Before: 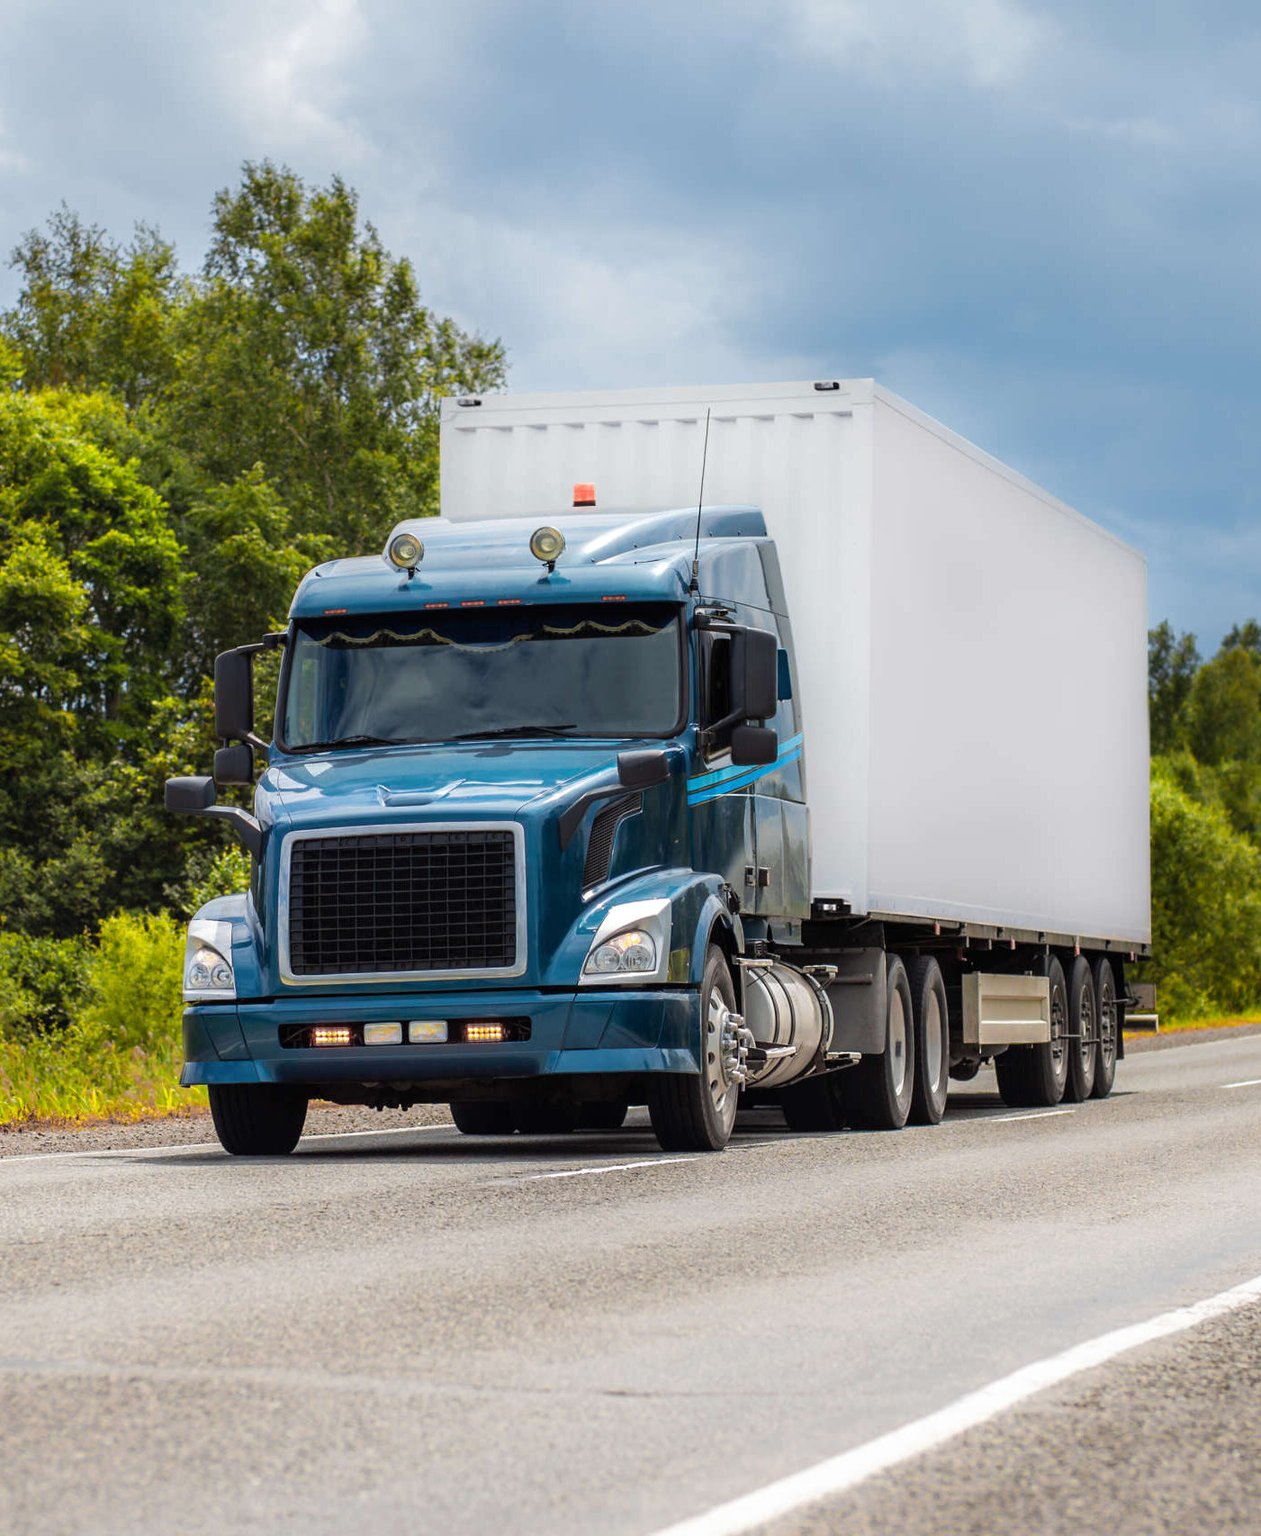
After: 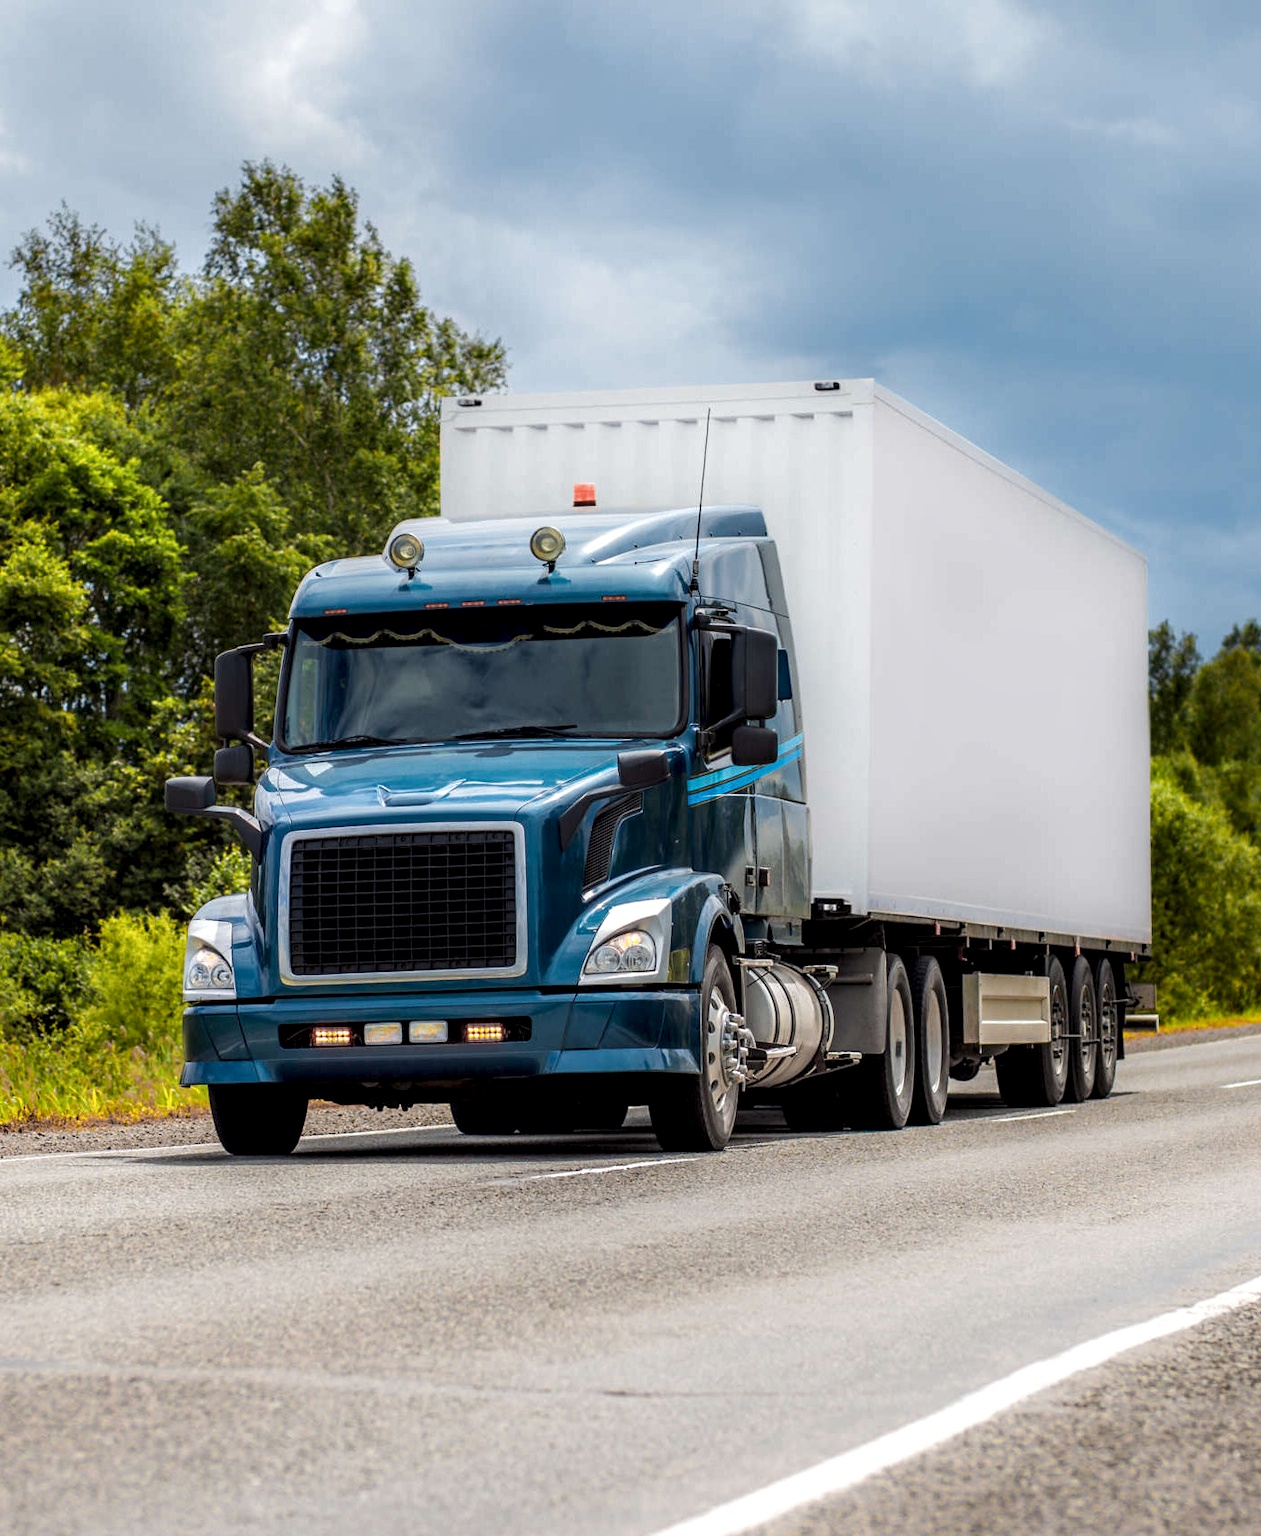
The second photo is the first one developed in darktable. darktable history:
local contrast: highlights 23%, shadows 77%, midtone range 0.745
